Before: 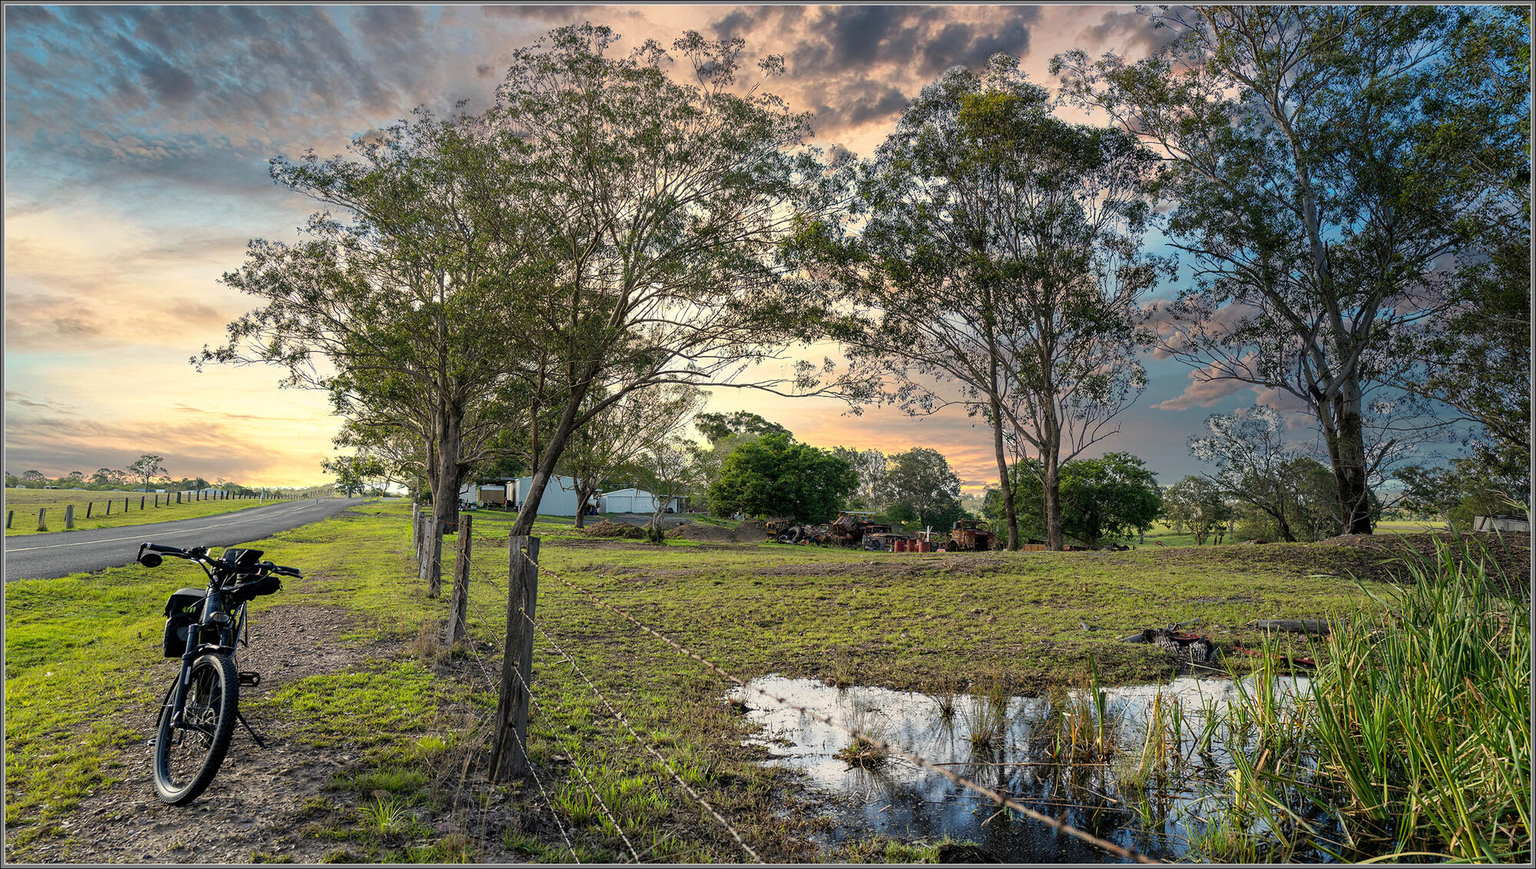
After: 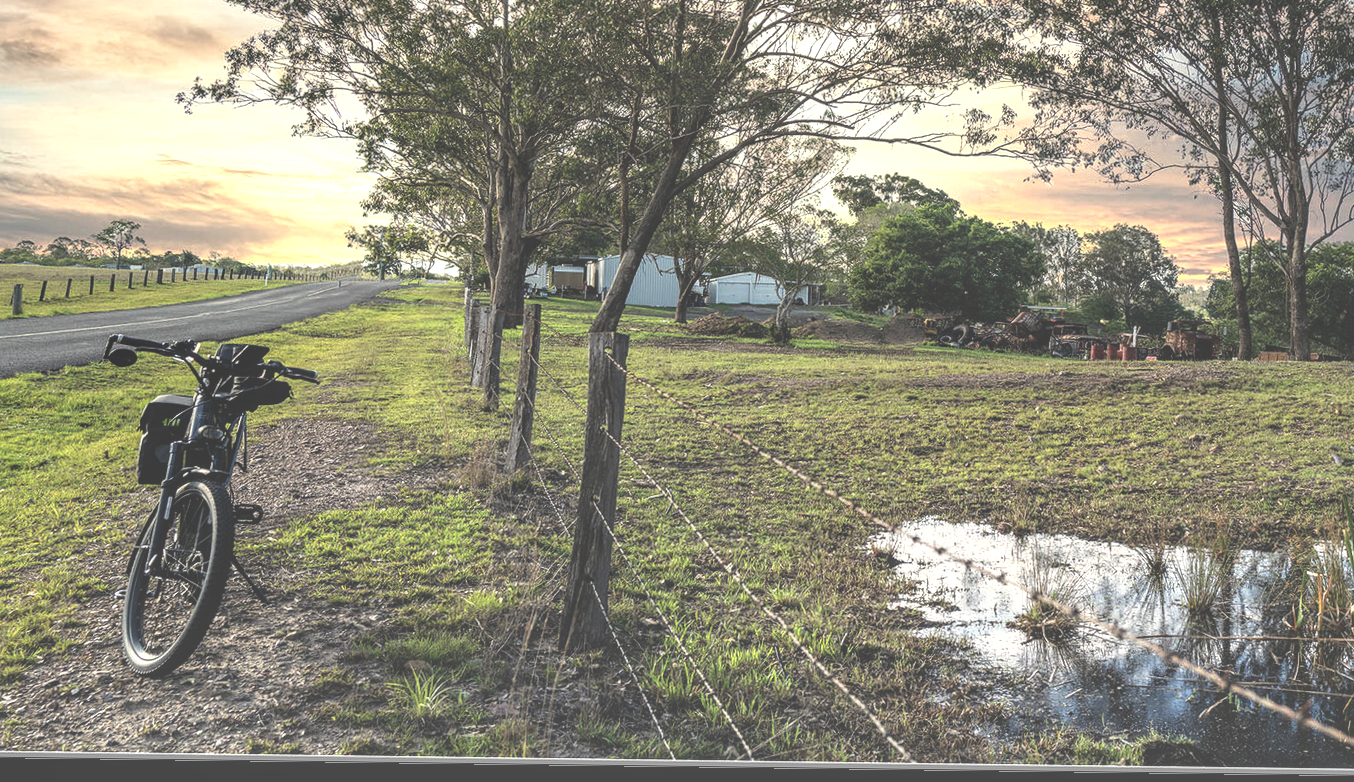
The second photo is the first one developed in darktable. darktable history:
local contrast: highlights 60%, shadows 60%, detail 160%
crop and rotate: angle -0.764°, left 3.965%, top 32.396%, right 28.802%
exposure: black level correction -0.086, compensate exposure bias true, compensate highlight preservation false
